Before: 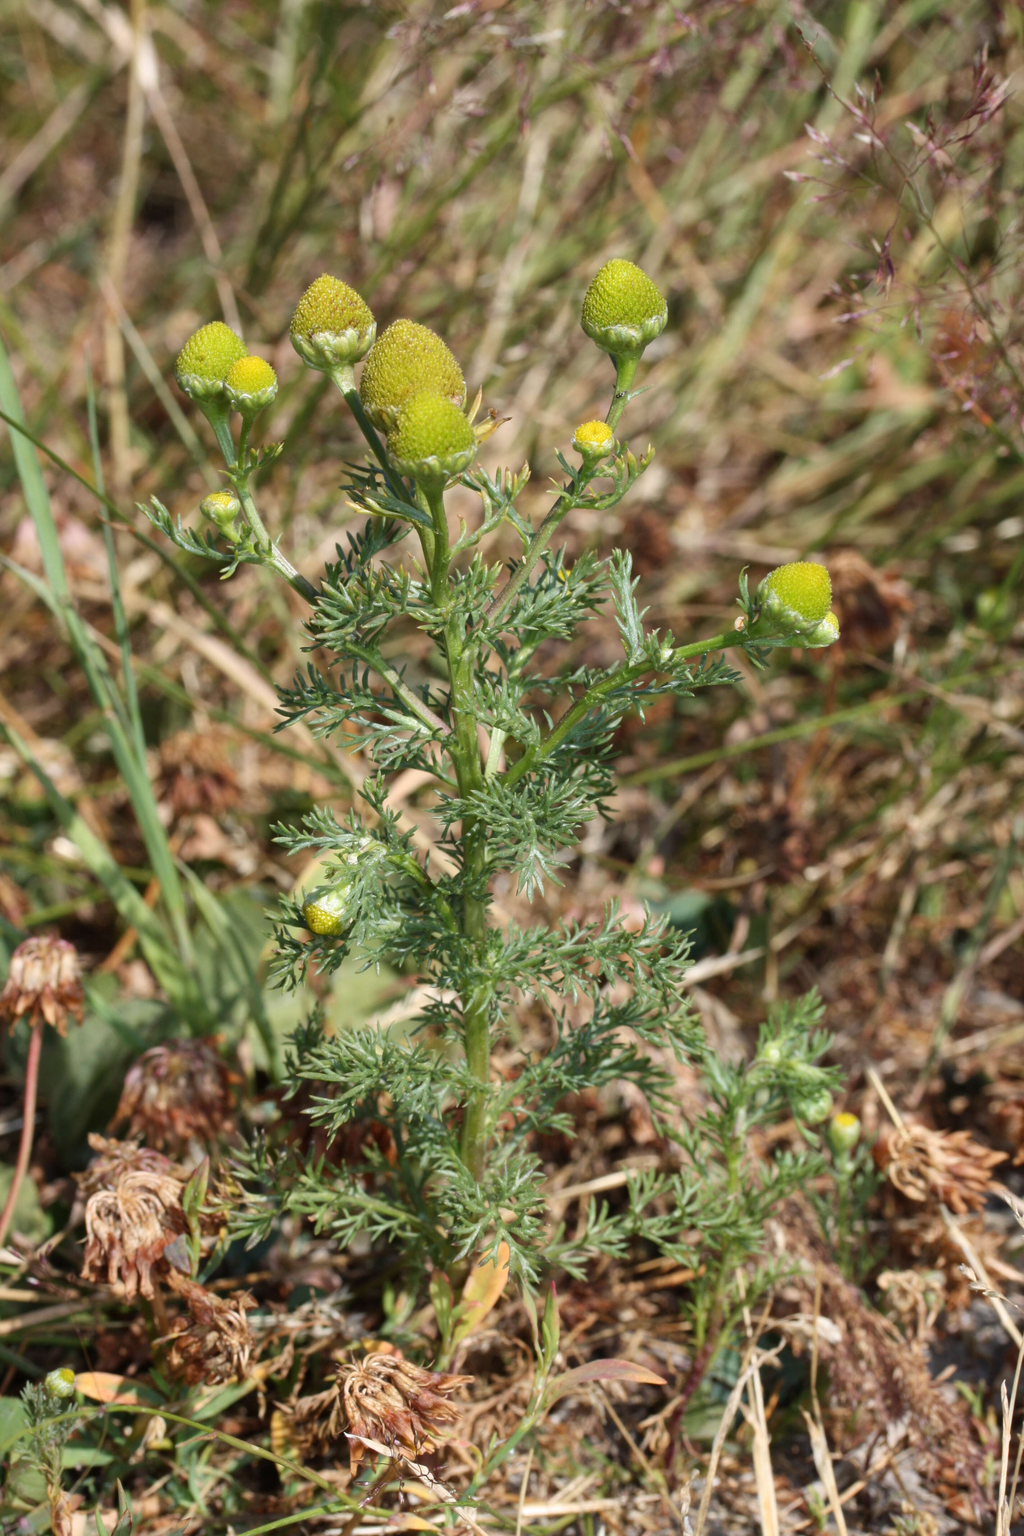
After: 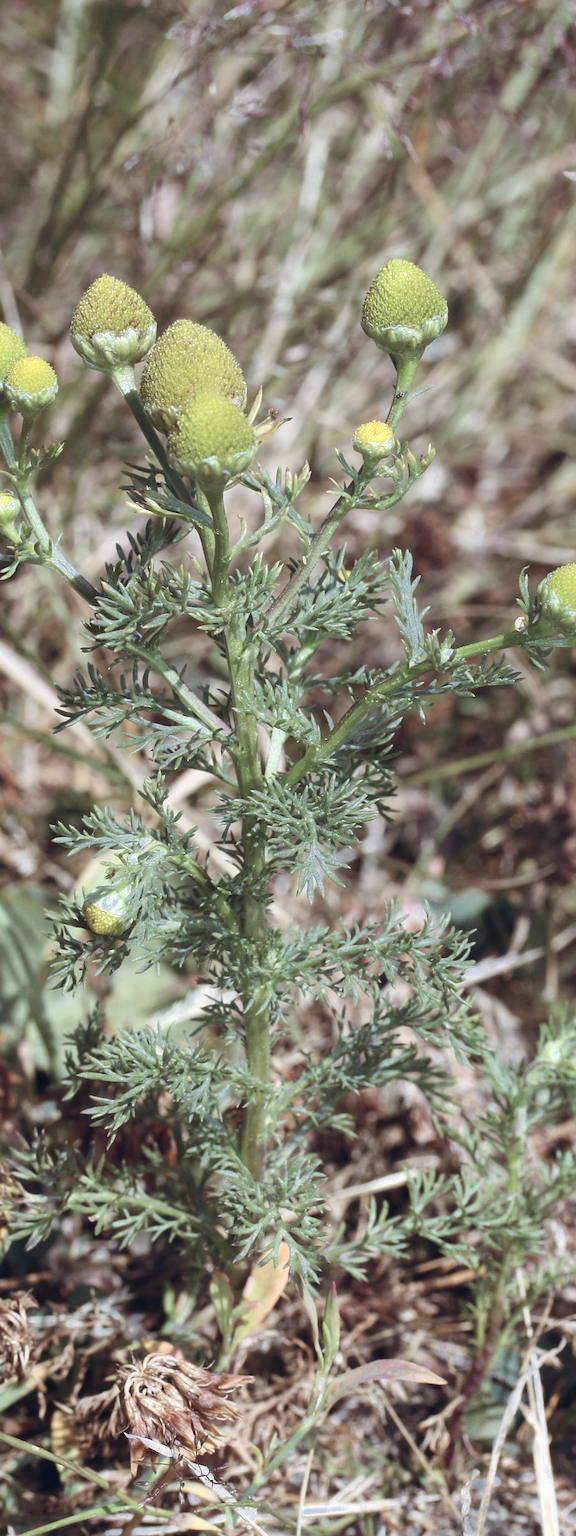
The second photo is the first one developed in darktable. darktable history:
contrast brightness saturation: contrast 0.1, saturation -0.36
exposure: exposure 0.236 EV, compensate highlight preservation false
color balance rgb: shadows lift › chroma 9.92%, shadows lift › hue 45.12°, power › luminance 3.26%, power › hue 231.93°, global offset › luminance 0.4%, global offset › chroma 0.21%, global offset › hue 255.02°
crop: left 21.496%, right 22.254%
color zones: curves: ch0 [(0, 0.497) (0.143, 0.5) (0.286, 0.5) (0.429, 0.483) (0.571, 0.116) (0.714, -0.006) (0.857, 0.28) (1, 0.497)]
white balance: red 0.926, green 1.003, blue 1.133
sharpen: on, module defaults
